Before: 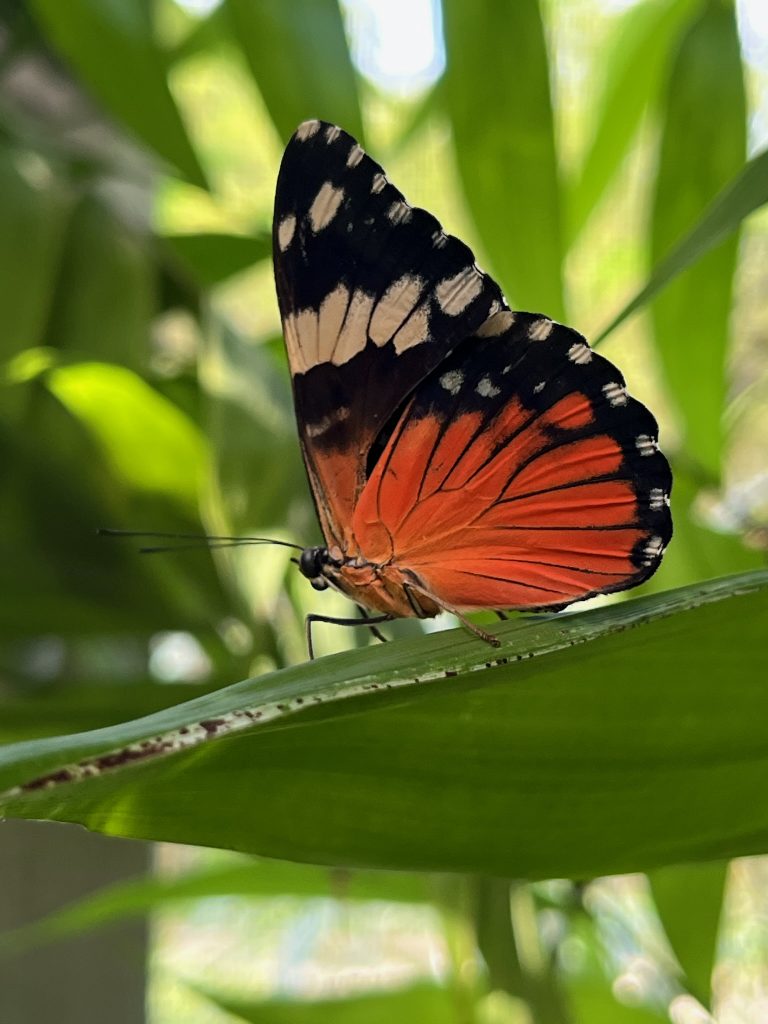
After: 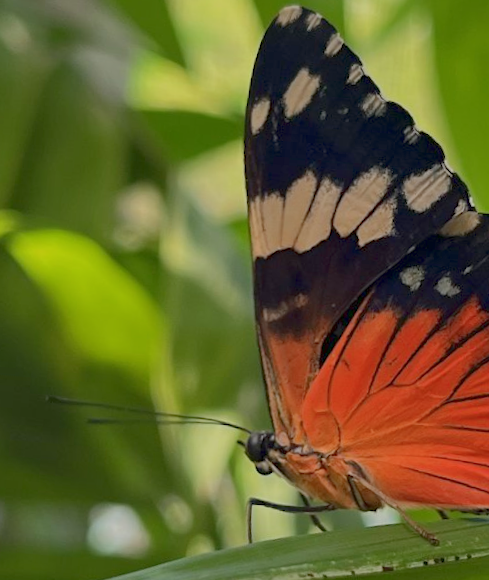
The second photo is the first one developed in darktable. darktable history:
color balance rgb: perceptual saturation grading › global saturation 0.284%, contrast -29.934%
crop and rotate: angle -4.64°, left 2.06%, top 6.728%, right 27.497%, bottom 30.632%
